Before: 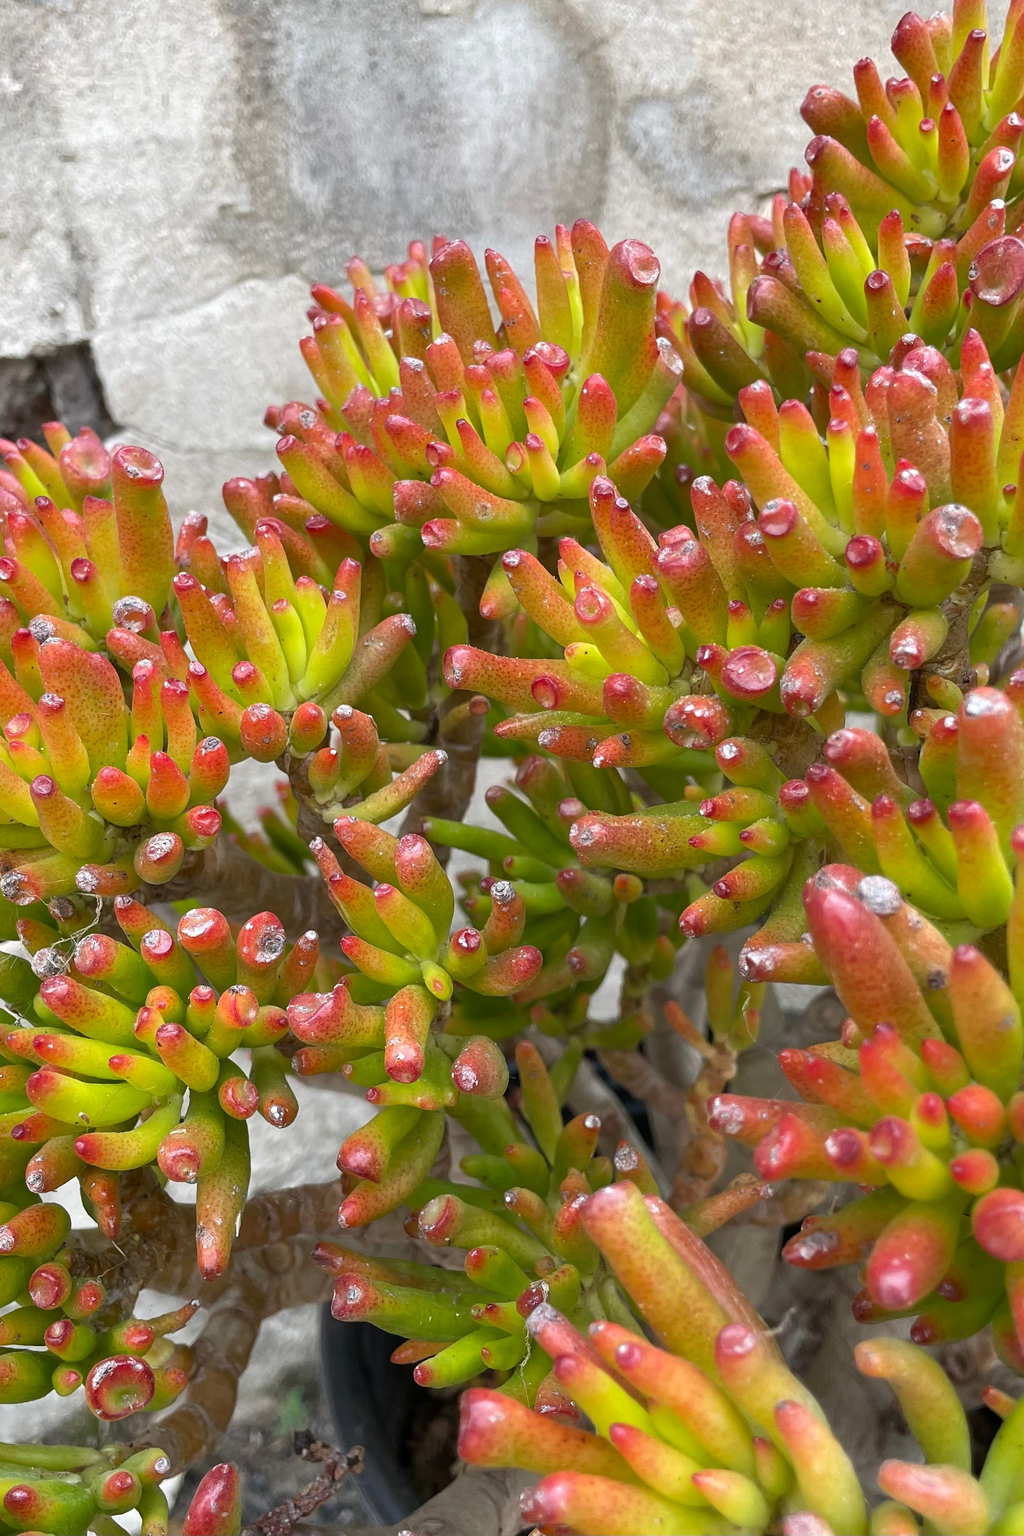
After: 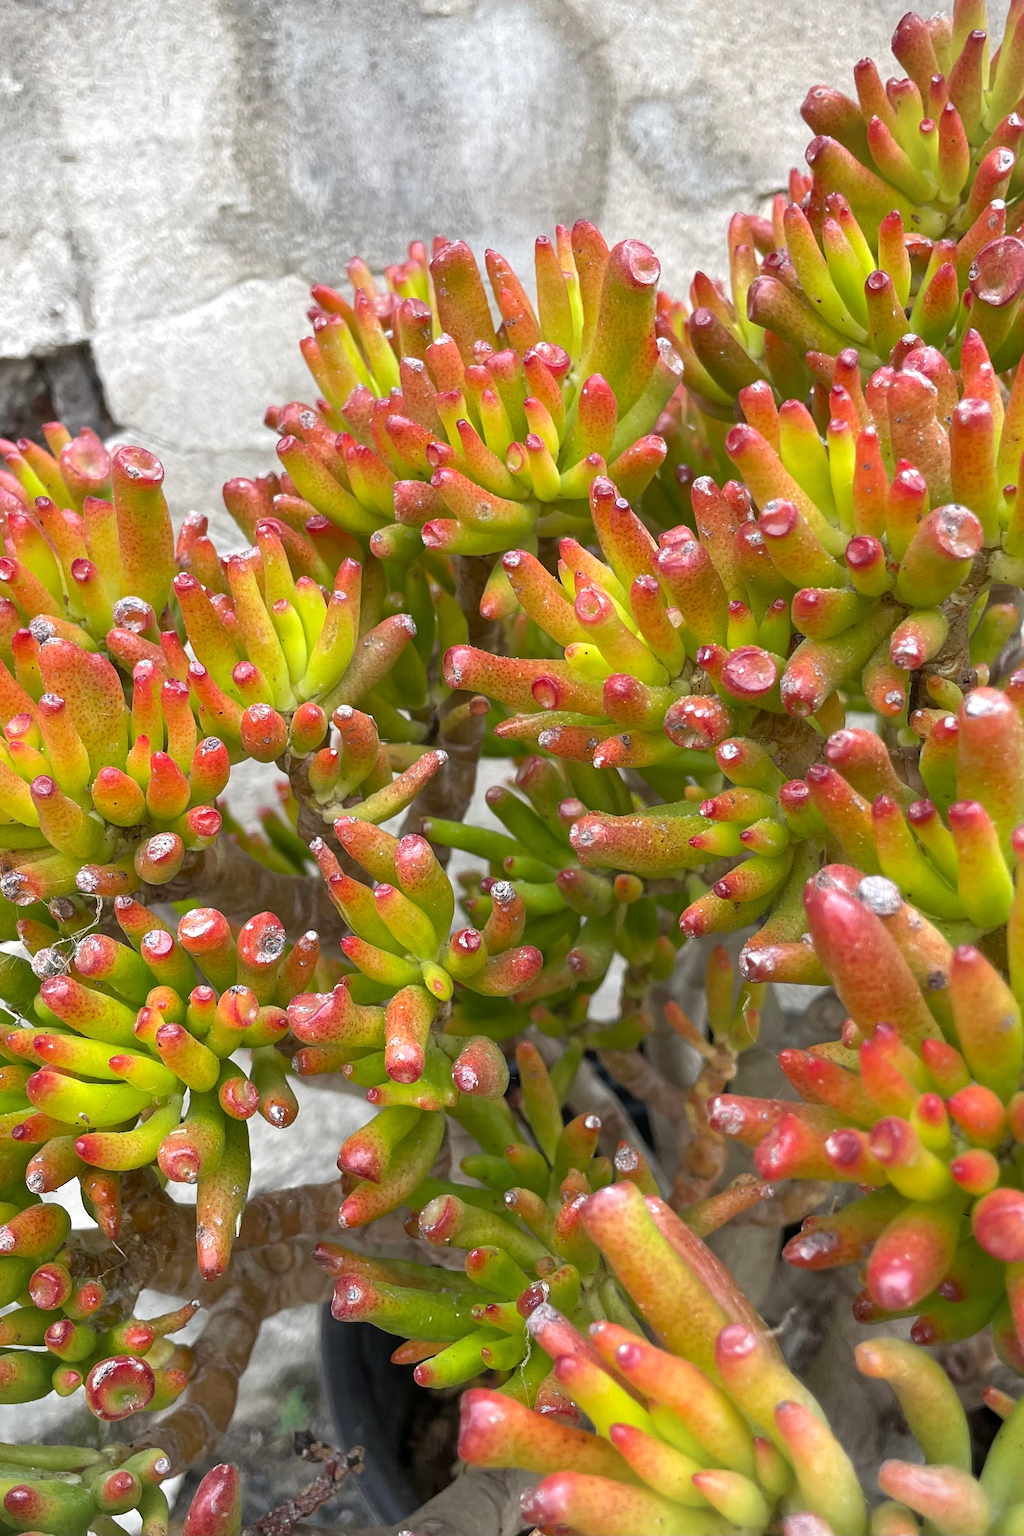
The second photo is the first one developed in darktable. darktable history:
vignetting: fall-off start 97.3%, fall-off radius 78.9%, width/height ratio 1.118, unbound false
exposure: exposure 0.202 EV, compensate exposure bias true, compensate highlight preservation false
